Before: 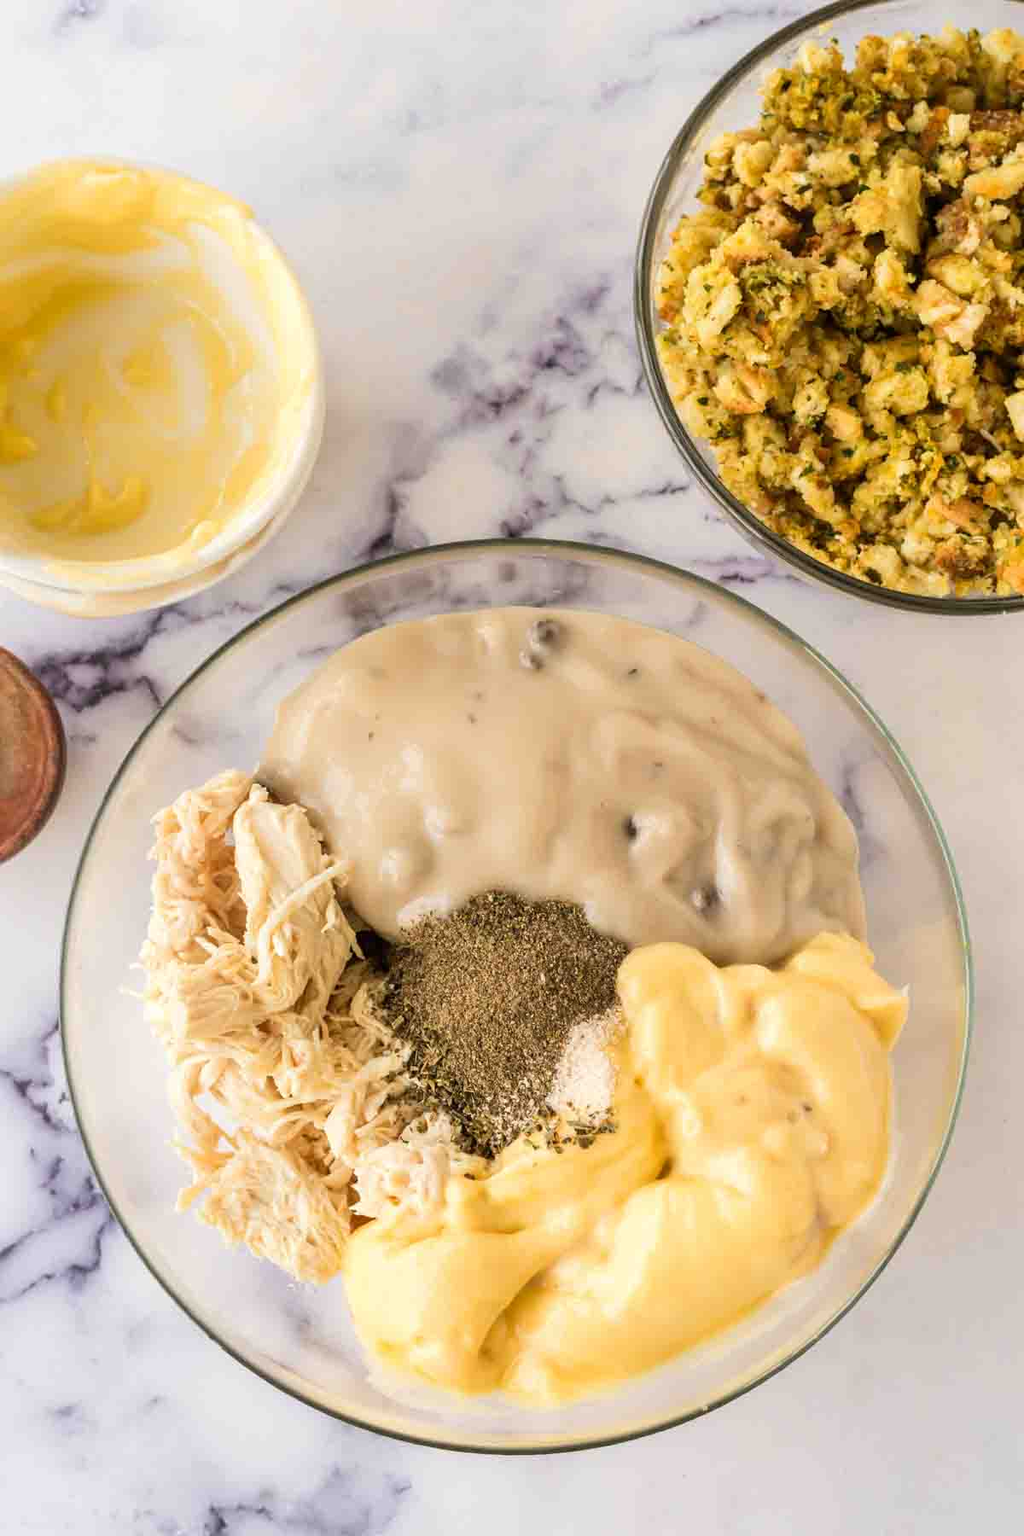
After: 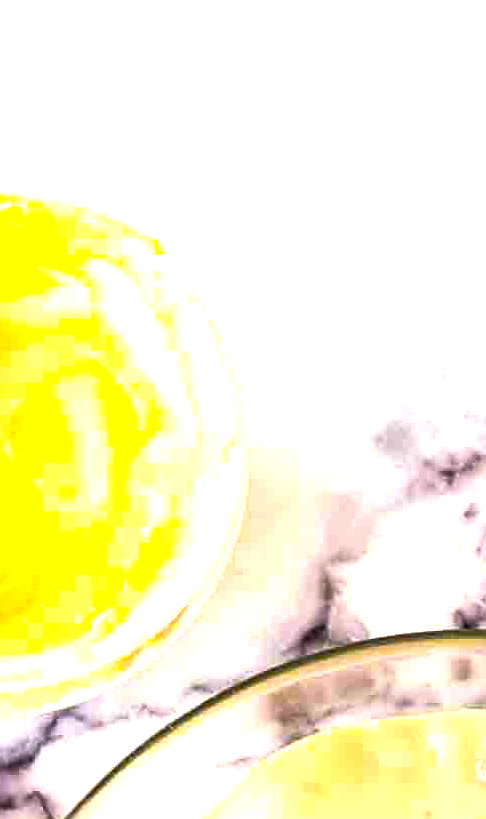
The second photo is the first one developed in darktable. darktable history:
tone equalizer: -8 EV -0.745 EV, -7 EV -0.715 EV, -6 EV -0.589 EV, -5 EV -0.417 EV, -3 EV 0.38 EV, -2 EV 0.6 EV, -1 EV 0.676 EV, +0 EV 0.743 EV
crop and rotate: left 11.097%, top 0.084%, right 48.341%, bottom 54.399%
color balance rgb: perceptual saturation grading › global saturation 41.948%, perceptual brilliance grading › global brilliance 15.083%, perceptual brilliance grading › shadows -34.716%, global vibrance 20%
sharpen: on, module defaults
